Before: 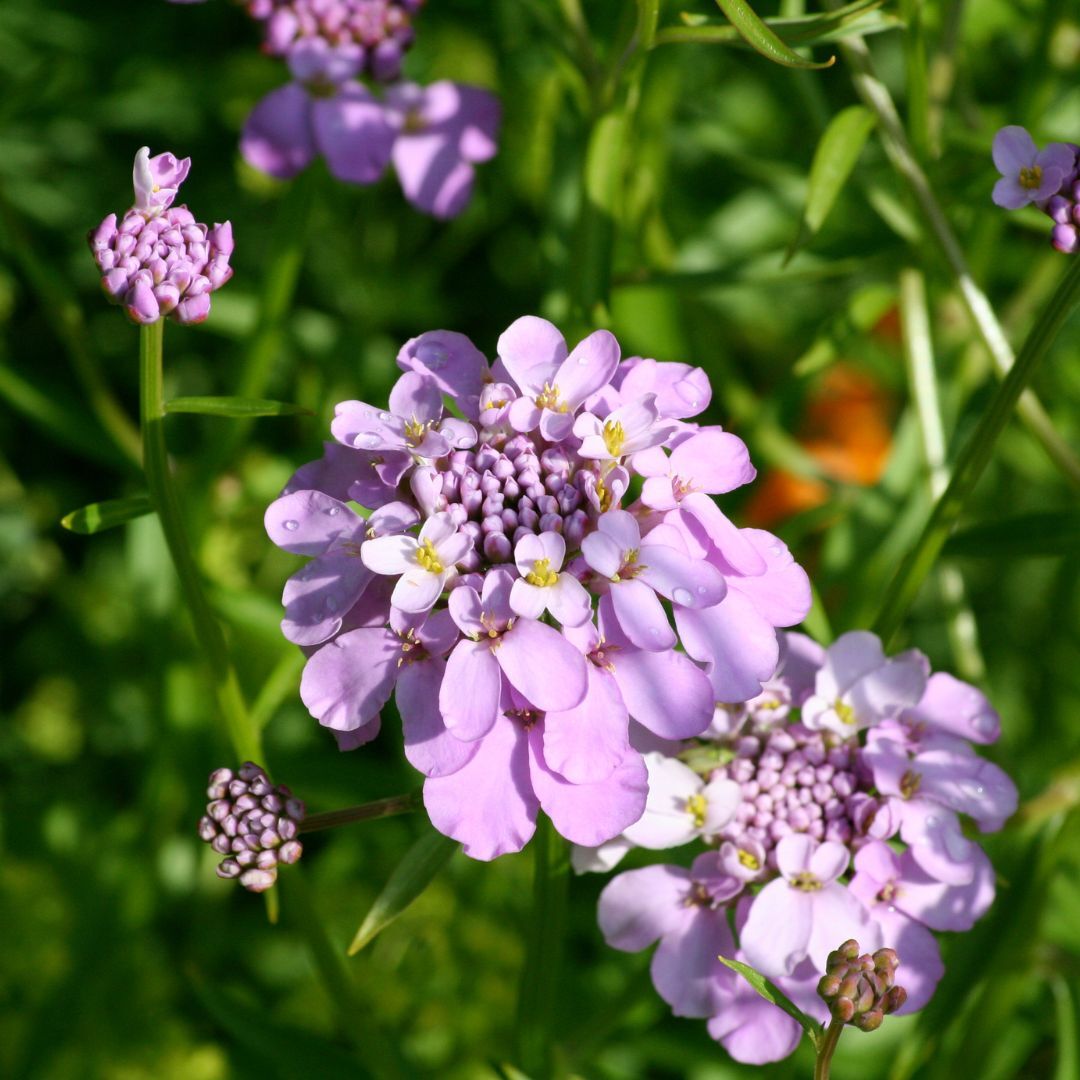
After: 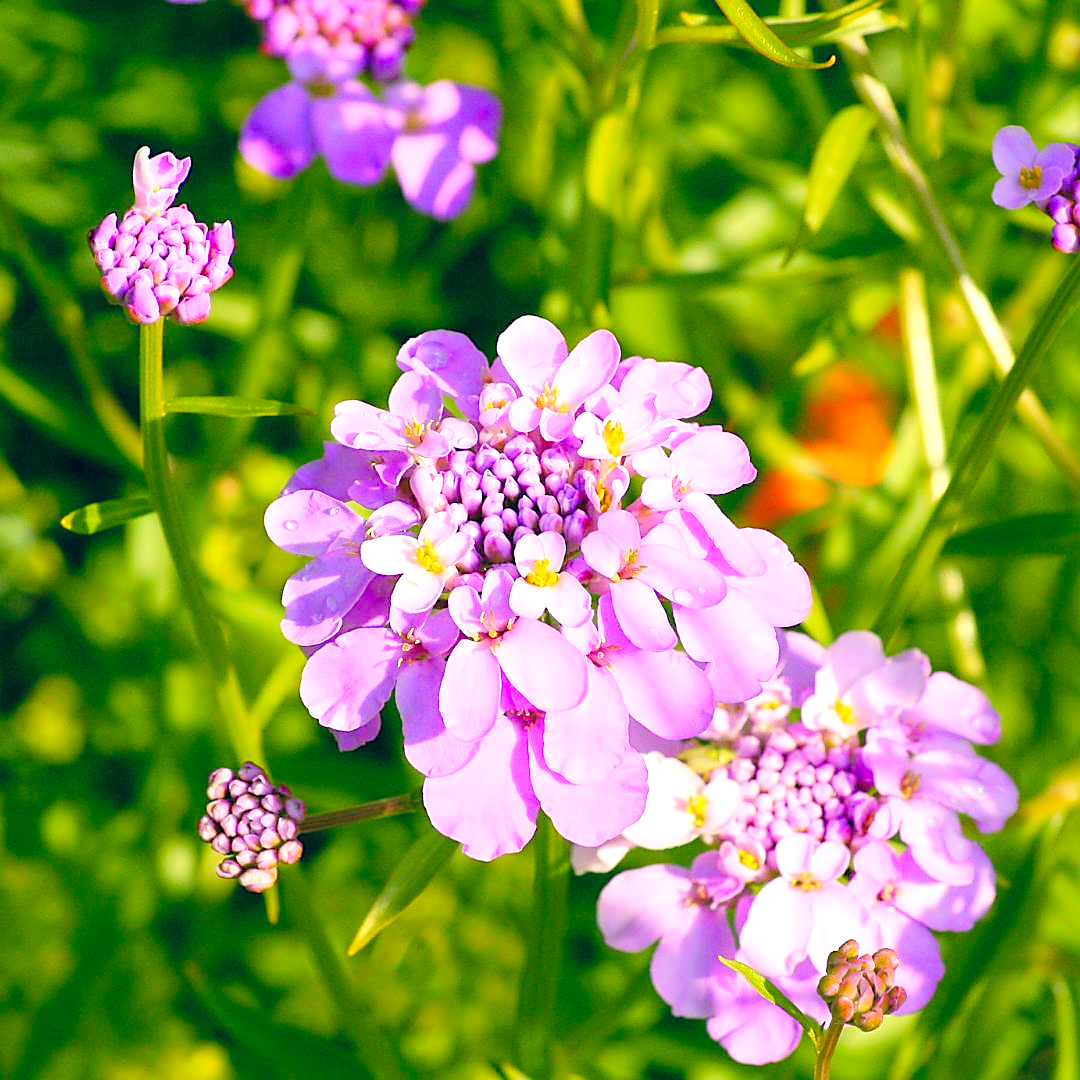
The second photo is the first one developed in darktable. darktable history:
sharpen: radius 1.397, amount 1.252, threshold 0.654
levels: levels [0.008, 0.318, 0.836]
color correction: highlights a* 13.84, highlights b* 5.79, shadows a* -5.08, shadows b* -15.64, saturation 0.836
color balance rgb: shadows lift › luminance -22.004%, shadows lift › chroma 8.747%, shadows lift › hue 284.75°, highlights gain › chroma 3.092%, highlights gain › hue 77.8°, linear chroma grading › global chroma 9.956%, perceptual saturation grading › global saturation 14.86%, global vibrance 20%
